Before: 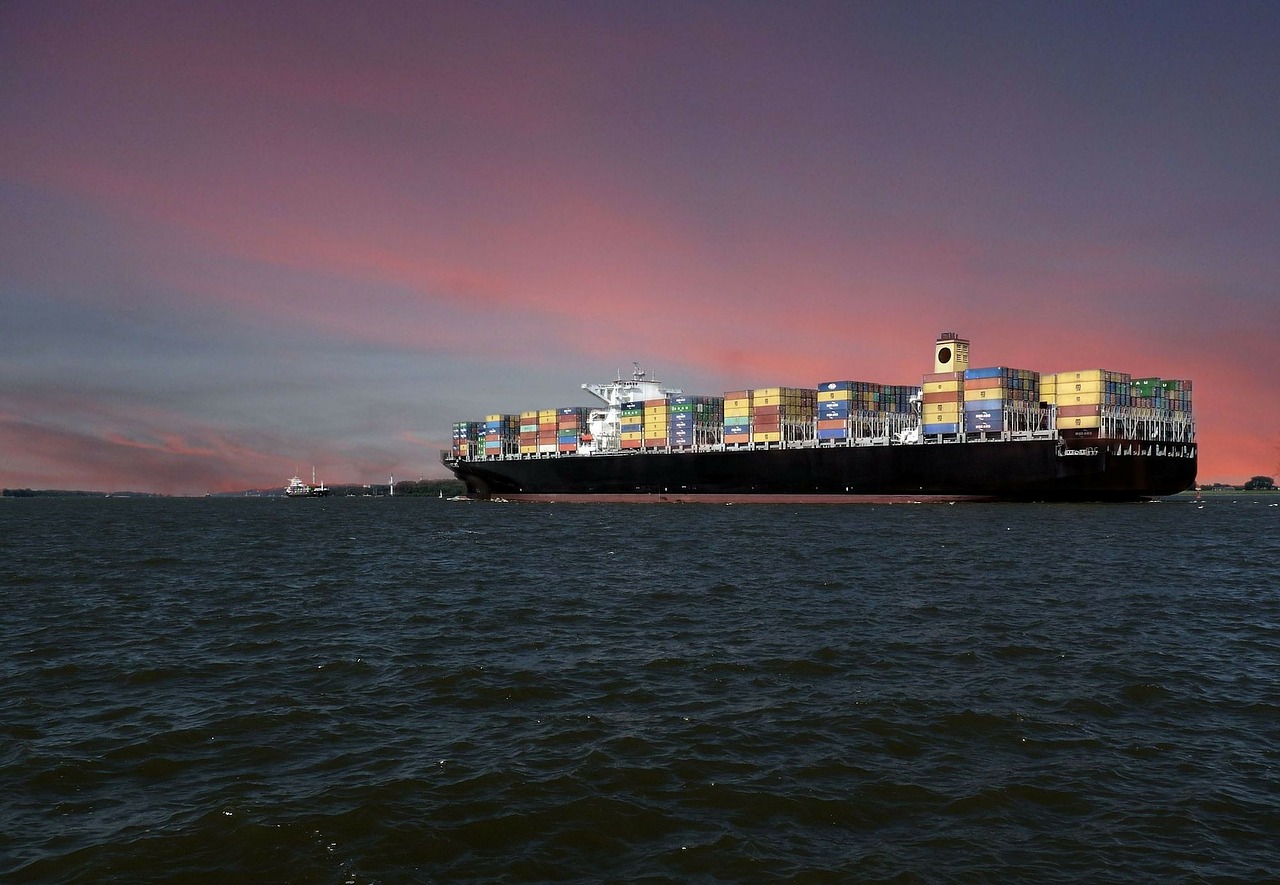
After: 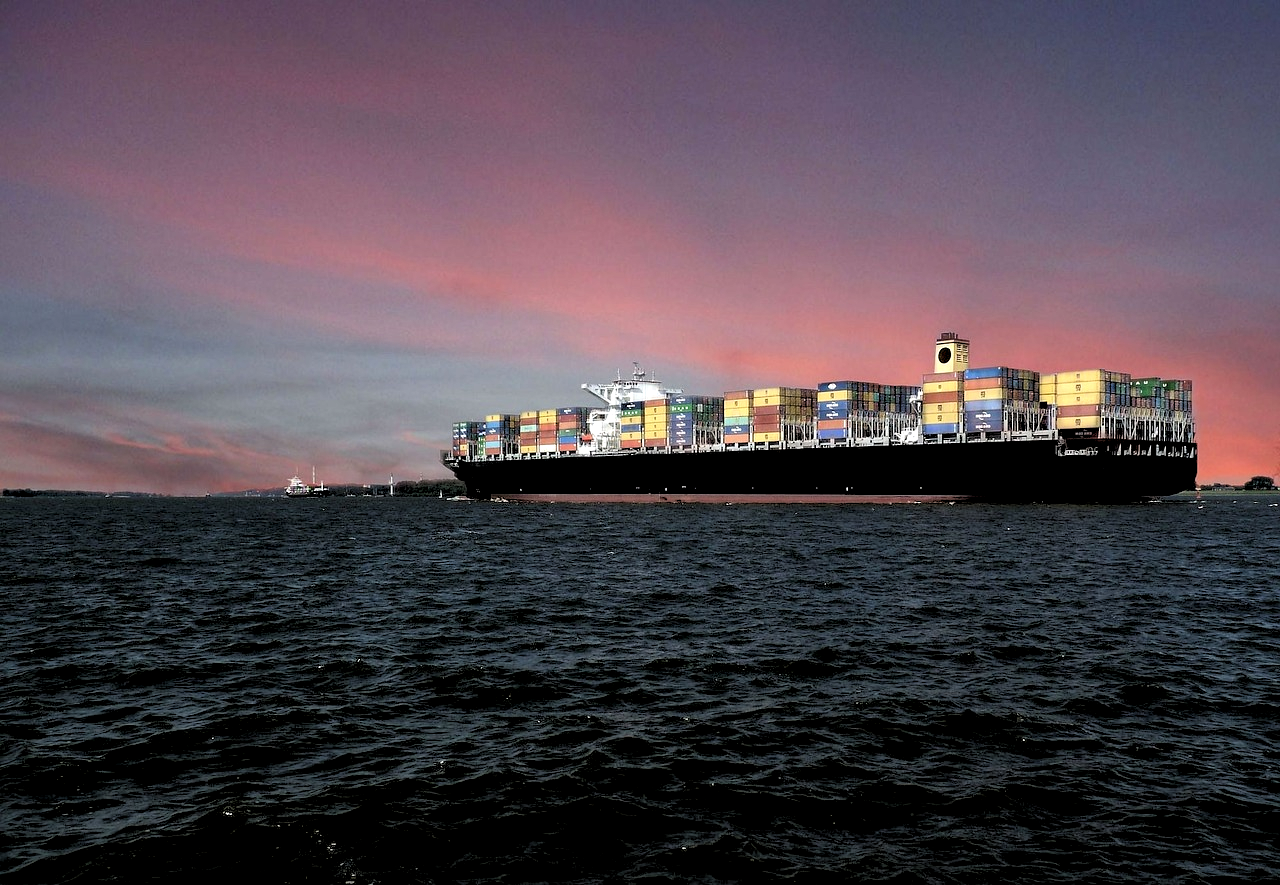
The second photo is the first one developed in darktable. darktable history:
rgb levels: levels [[0.013, 0.434, 0.89], [0, 0.5, 1], [0, 0.5, 1]]
local contrast: mode bilateral grid, contrast 20, coarseness 50, detail 148%, midtone range 0.2
